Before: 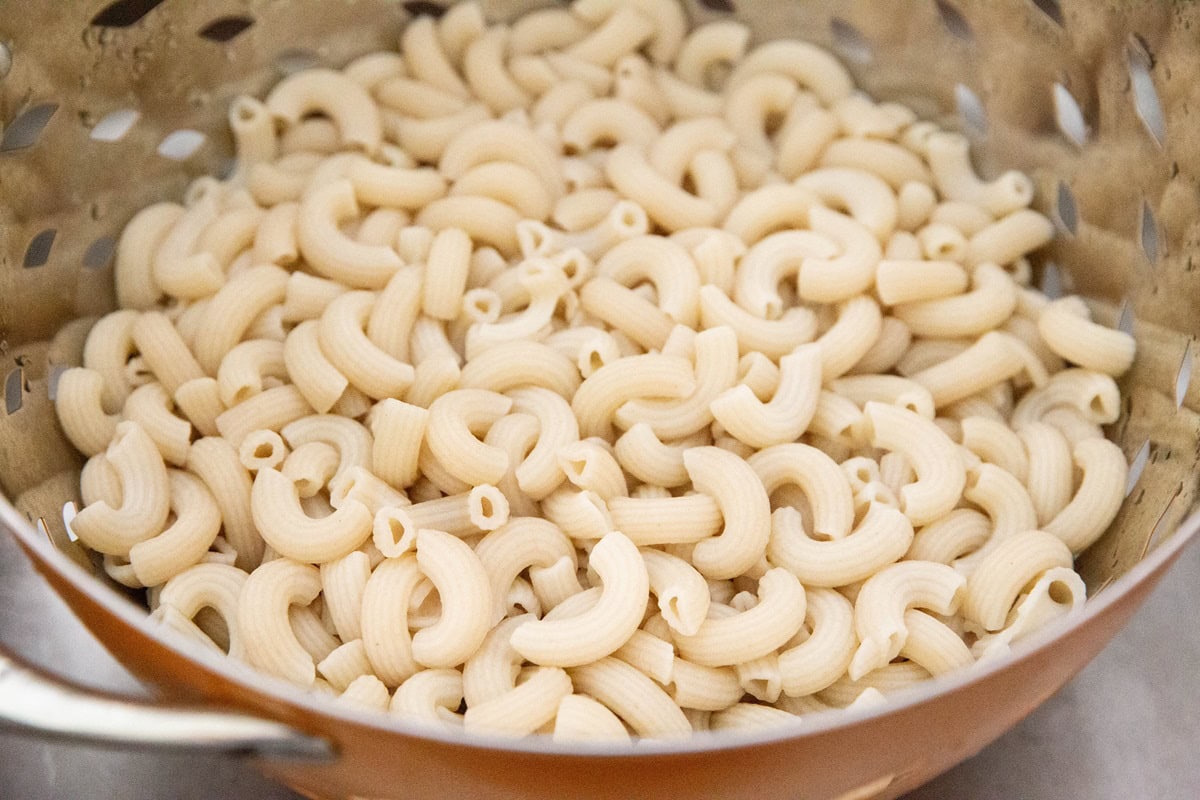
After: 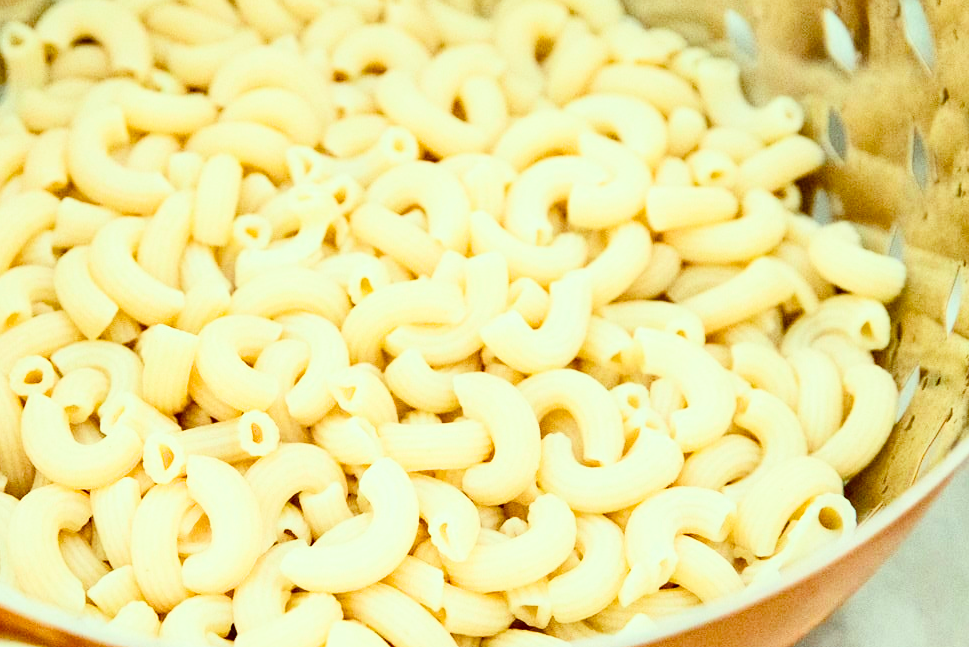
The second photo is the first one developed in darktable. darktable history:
filmic rgb: black relative exposure -8.03 EV, white relative exposure 3.78 EV, hardness 4.37
contrast brightness saturation: contrast 0.193, brightness -0.227, saturation 0.109
color balance rgb: highlights gain › luminance 15.347%, highlights gain › chroma 6.983%, highlights gain › hue 127.38°, linear chroma grading › global chroma 32.973%, perceptual saturation grading › global saturation 20%, perceptual saturation grading › highlights -25.887%, perceptual saturation grading › shadows 25.462%, contrast -10.517%
crop: left 19.215%, top 9.325%, right 0%, bottom 9.779%
exposure: black level correction 0.001, exposure 1.398 EV, compensate highlight preservation false
